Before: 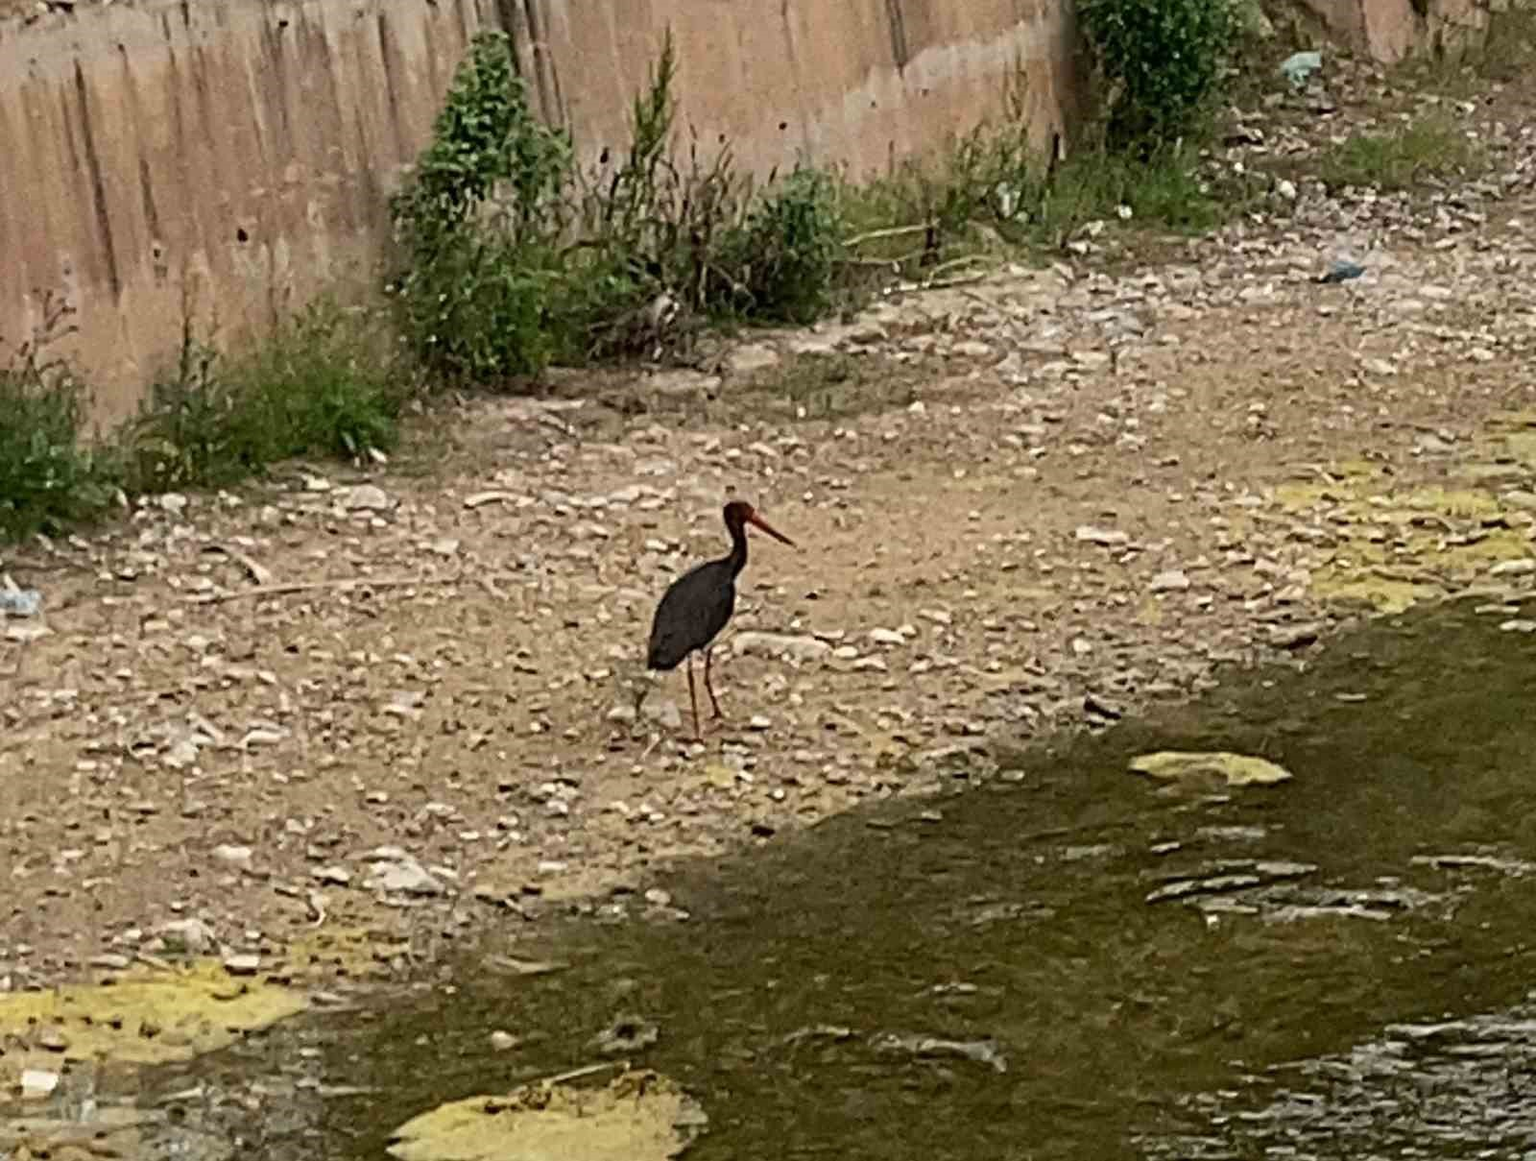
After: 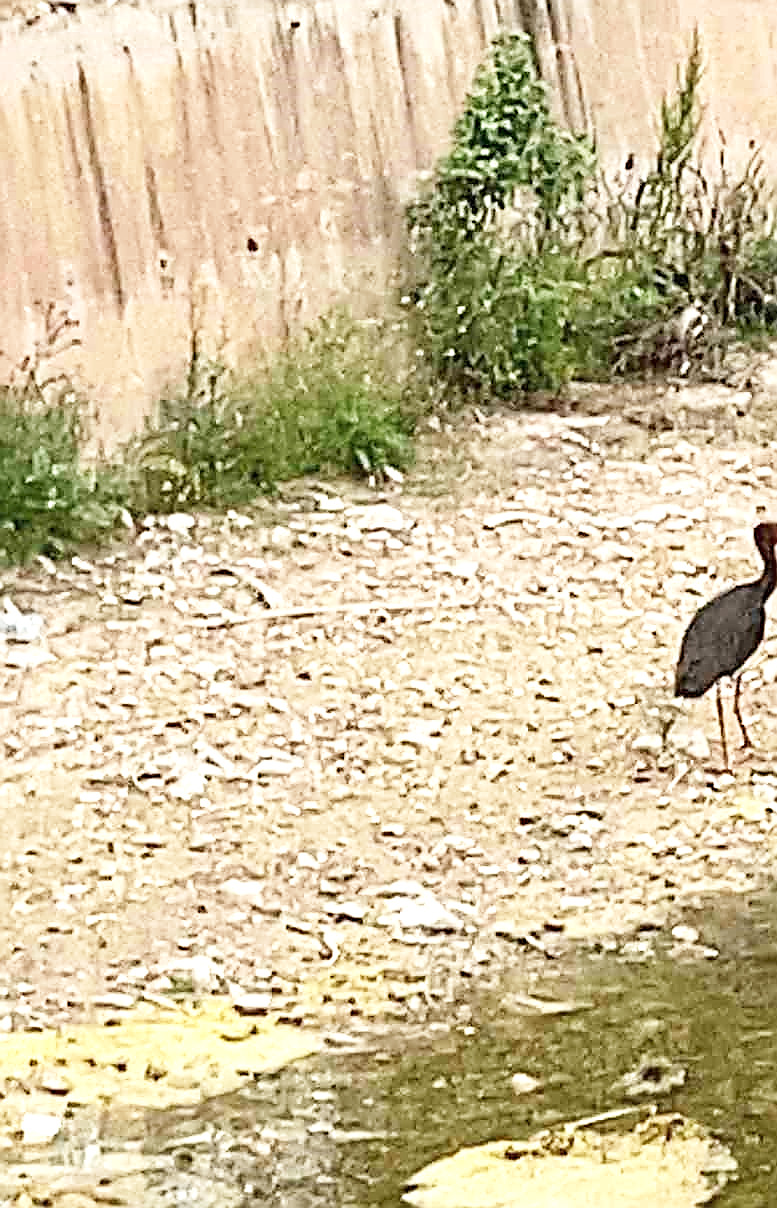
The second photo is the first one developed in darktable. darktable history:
base curve: curves: ch0 [(0, 0) (0.204, 0.334) (0.55, 0.733) (1, 1)], preserve colors none
crop and rotate: left 0.023%, top 0%, right 51.353%
sharpen: radius 1.418, amount 1.26, threshold 0.64
contrast brightness saturation: saturation -0.095
exposure: black level correction 0, exposure 1.199 EV, compensate exposure bias true, compensate highlight preservation false
